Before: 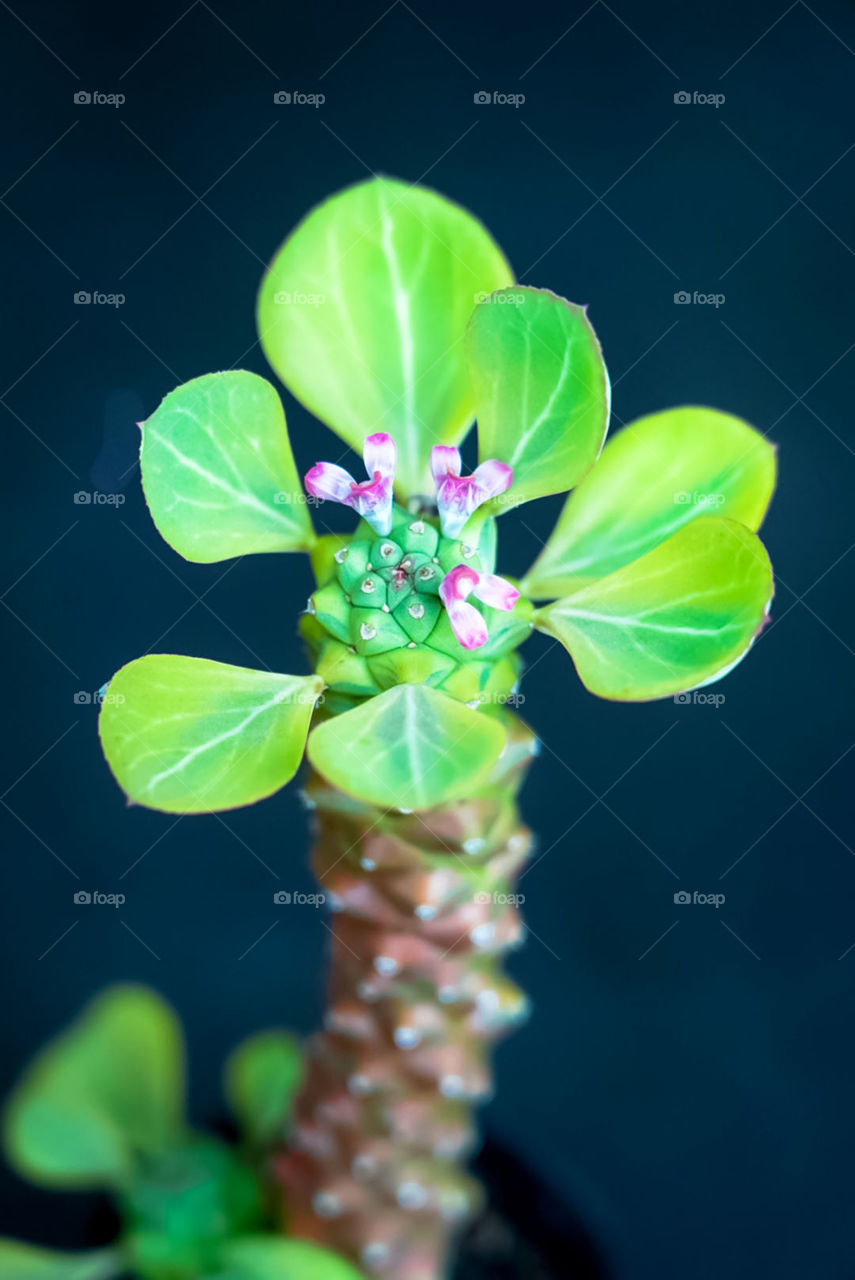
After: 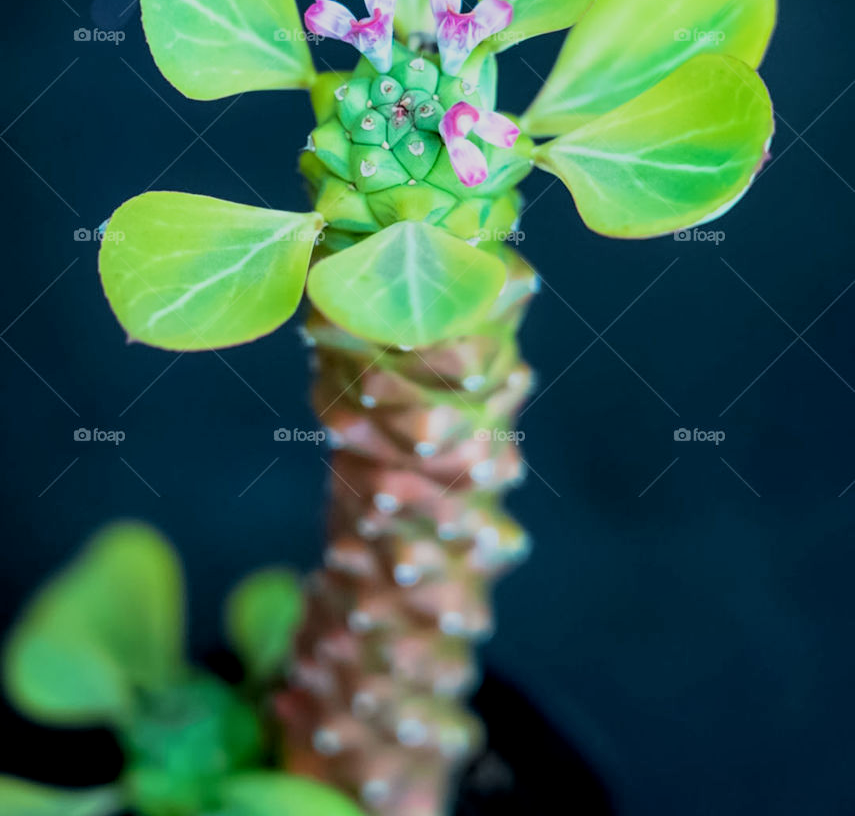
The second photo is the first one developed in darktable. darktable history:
crop and rotate: top 36.212%
filmic rgb: black relative exposure -7.65 EV, white relative exposure 4.56 EV, hardness 3.61, color science v6 (2022)
local contrast: highlights 106%, shadows 100%, detail 131%, midtone range 0.2
